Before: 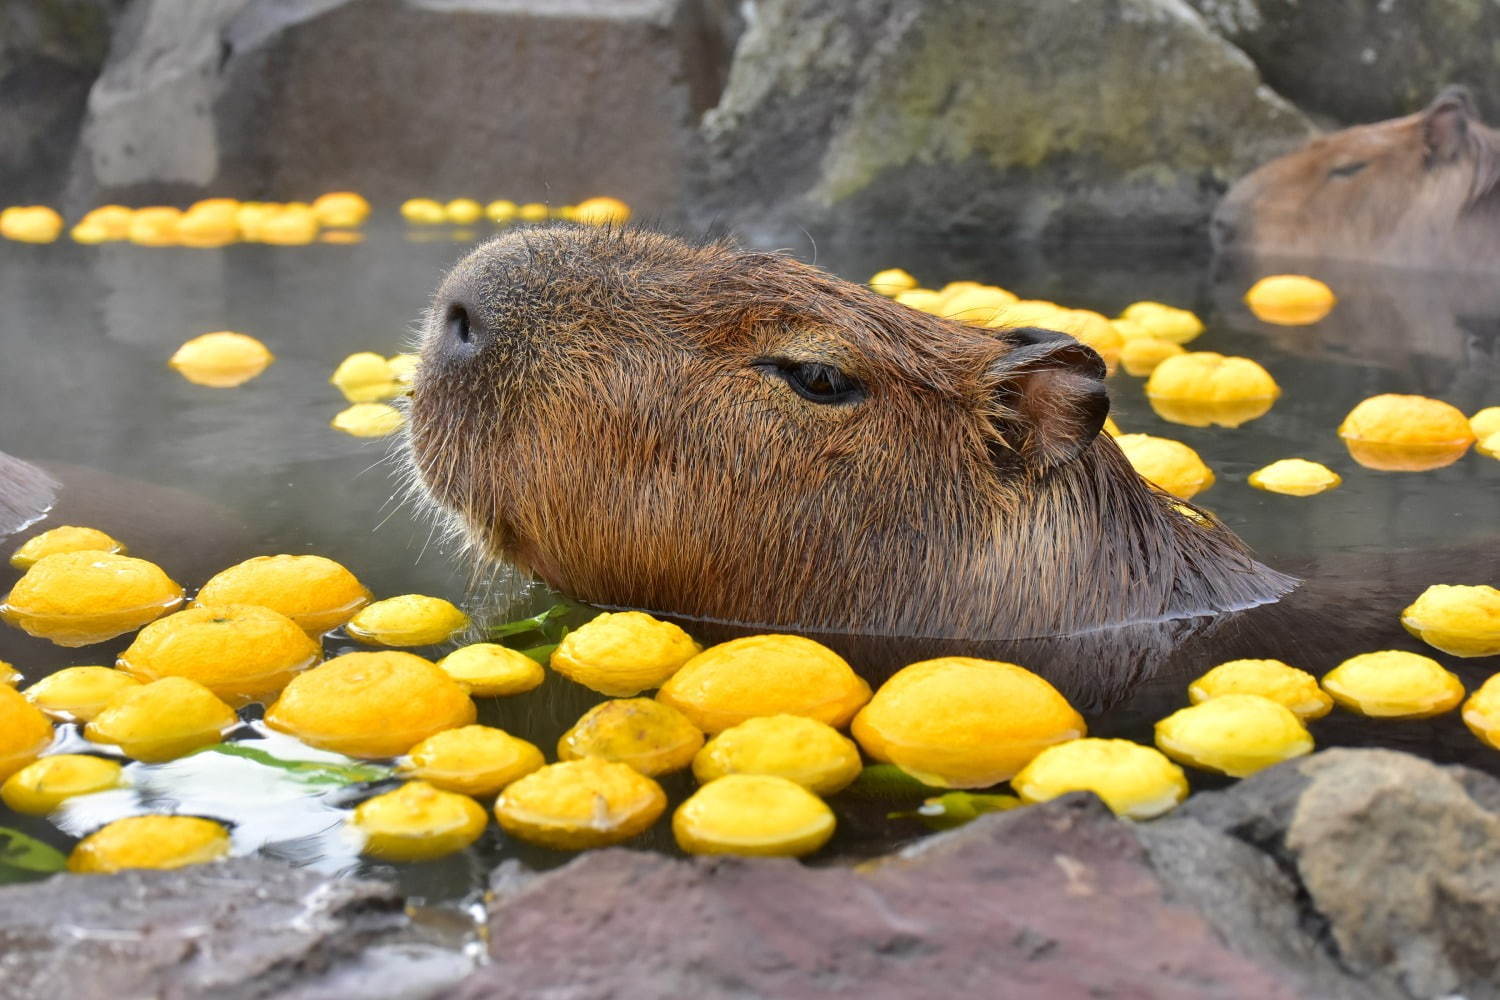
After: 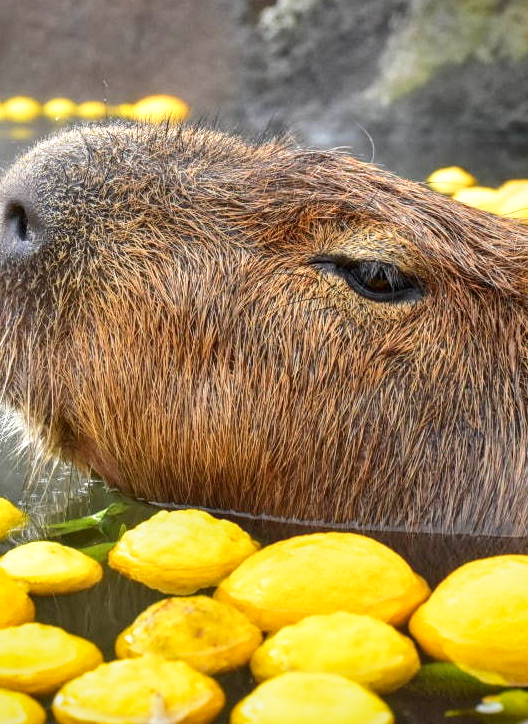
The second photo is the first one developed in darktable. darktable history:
base curve: curves: ch0 [(0, 0) (0.579, 0.807) (1, 1)], preserve colors none
vignetting: brightness -0.233, saturation 0.141
exposure: black level correction 0, compensate exposure bias true, compensate highlight preservation false
local contrast: on, module defaults
crop and rotate: left 29.476%, top 10.214%, right 35.32%, bottom 17.333%
